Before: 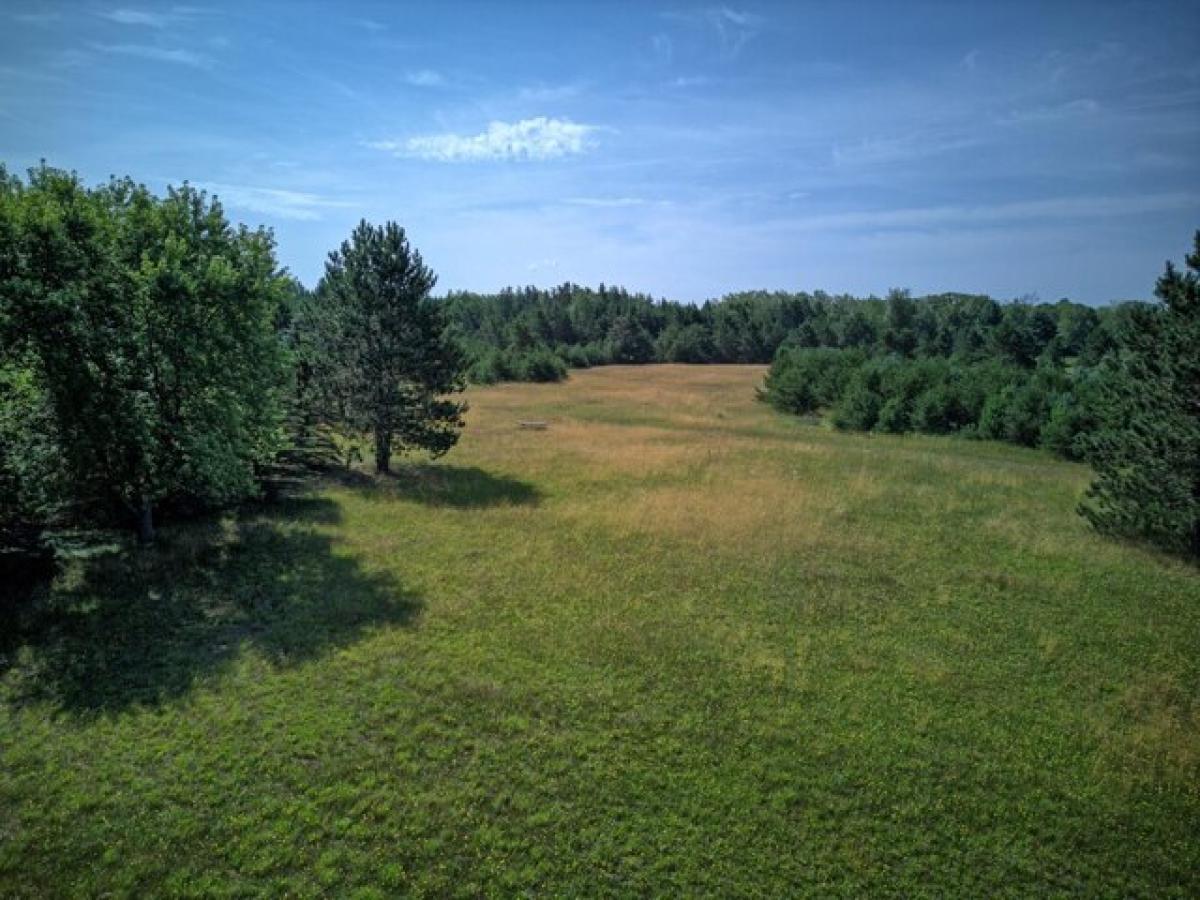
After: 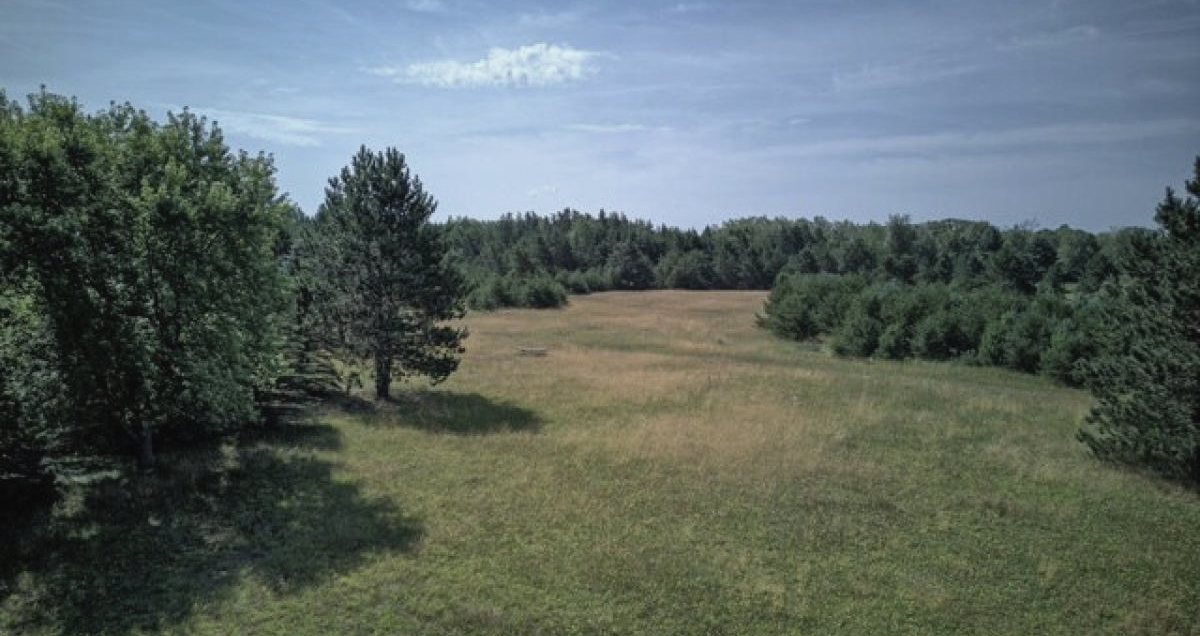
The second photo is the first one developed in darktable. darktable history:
crop and rotate: top 8.293%, bottom 20.996%
contrast brightness saturation: contrast -0.05, saturation -0.41
